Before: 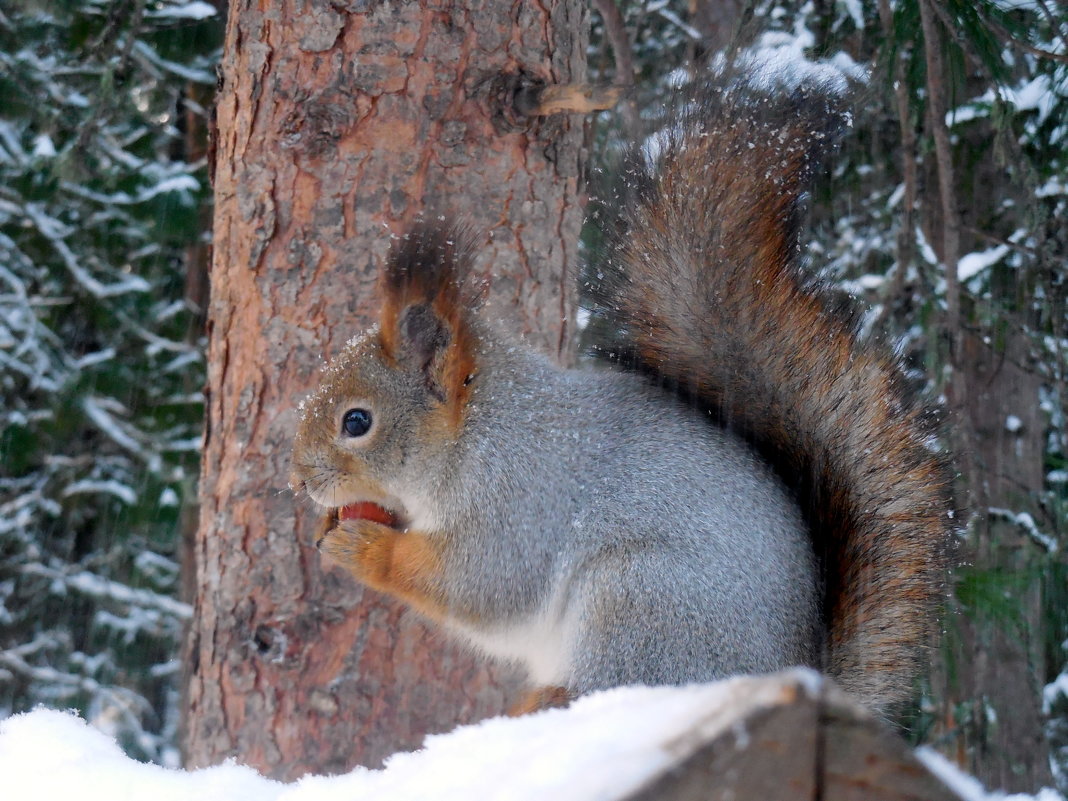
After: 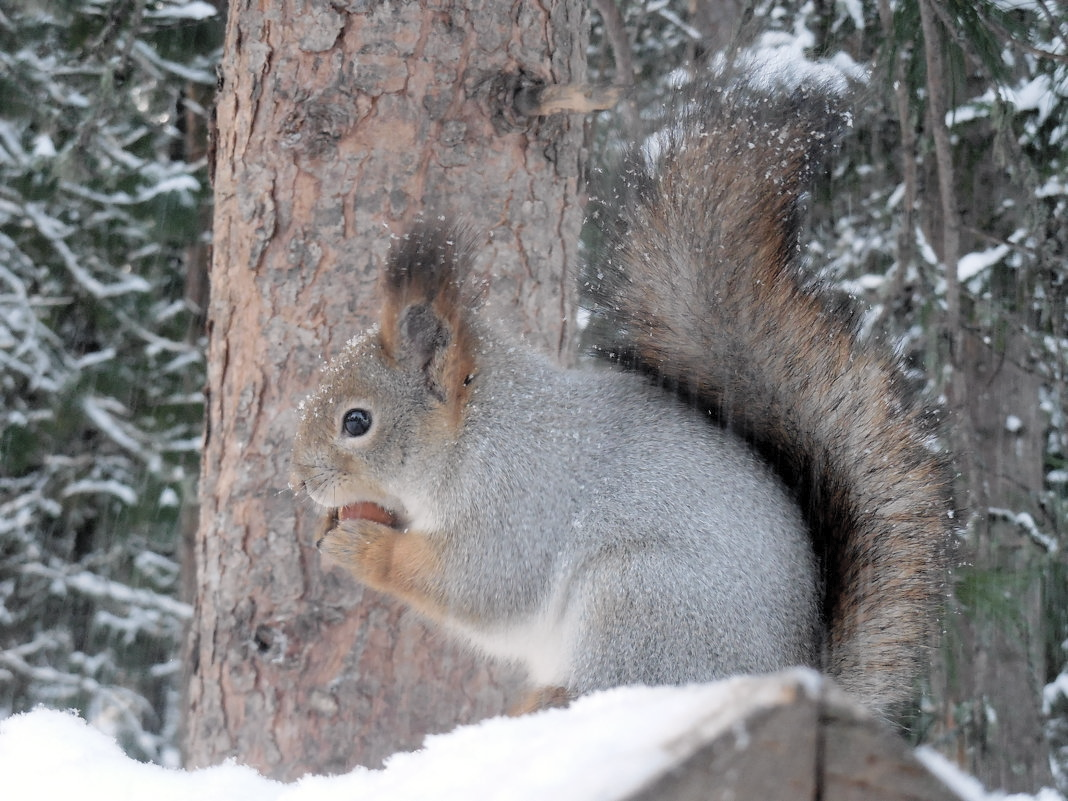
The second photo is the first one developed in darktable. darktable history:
contrast brightness saturation: brightness 0.19, saturation -0.481
